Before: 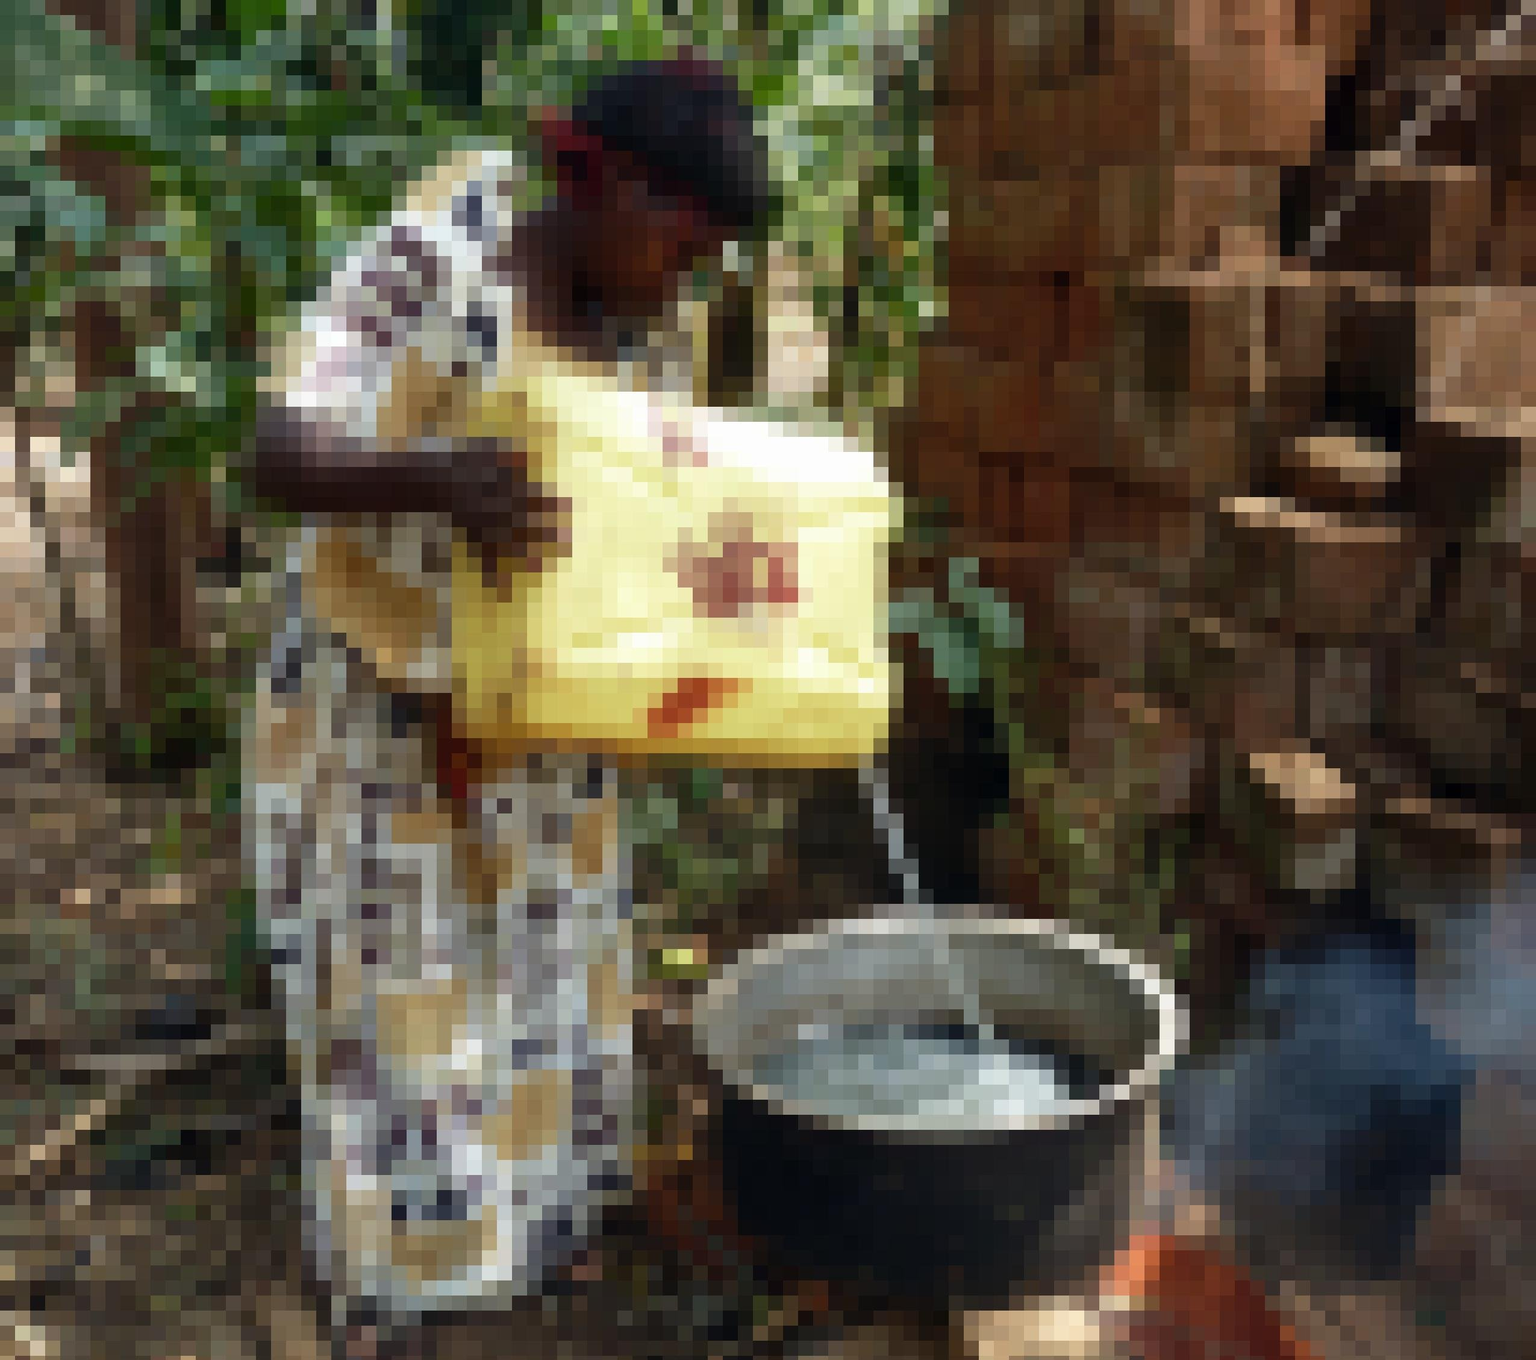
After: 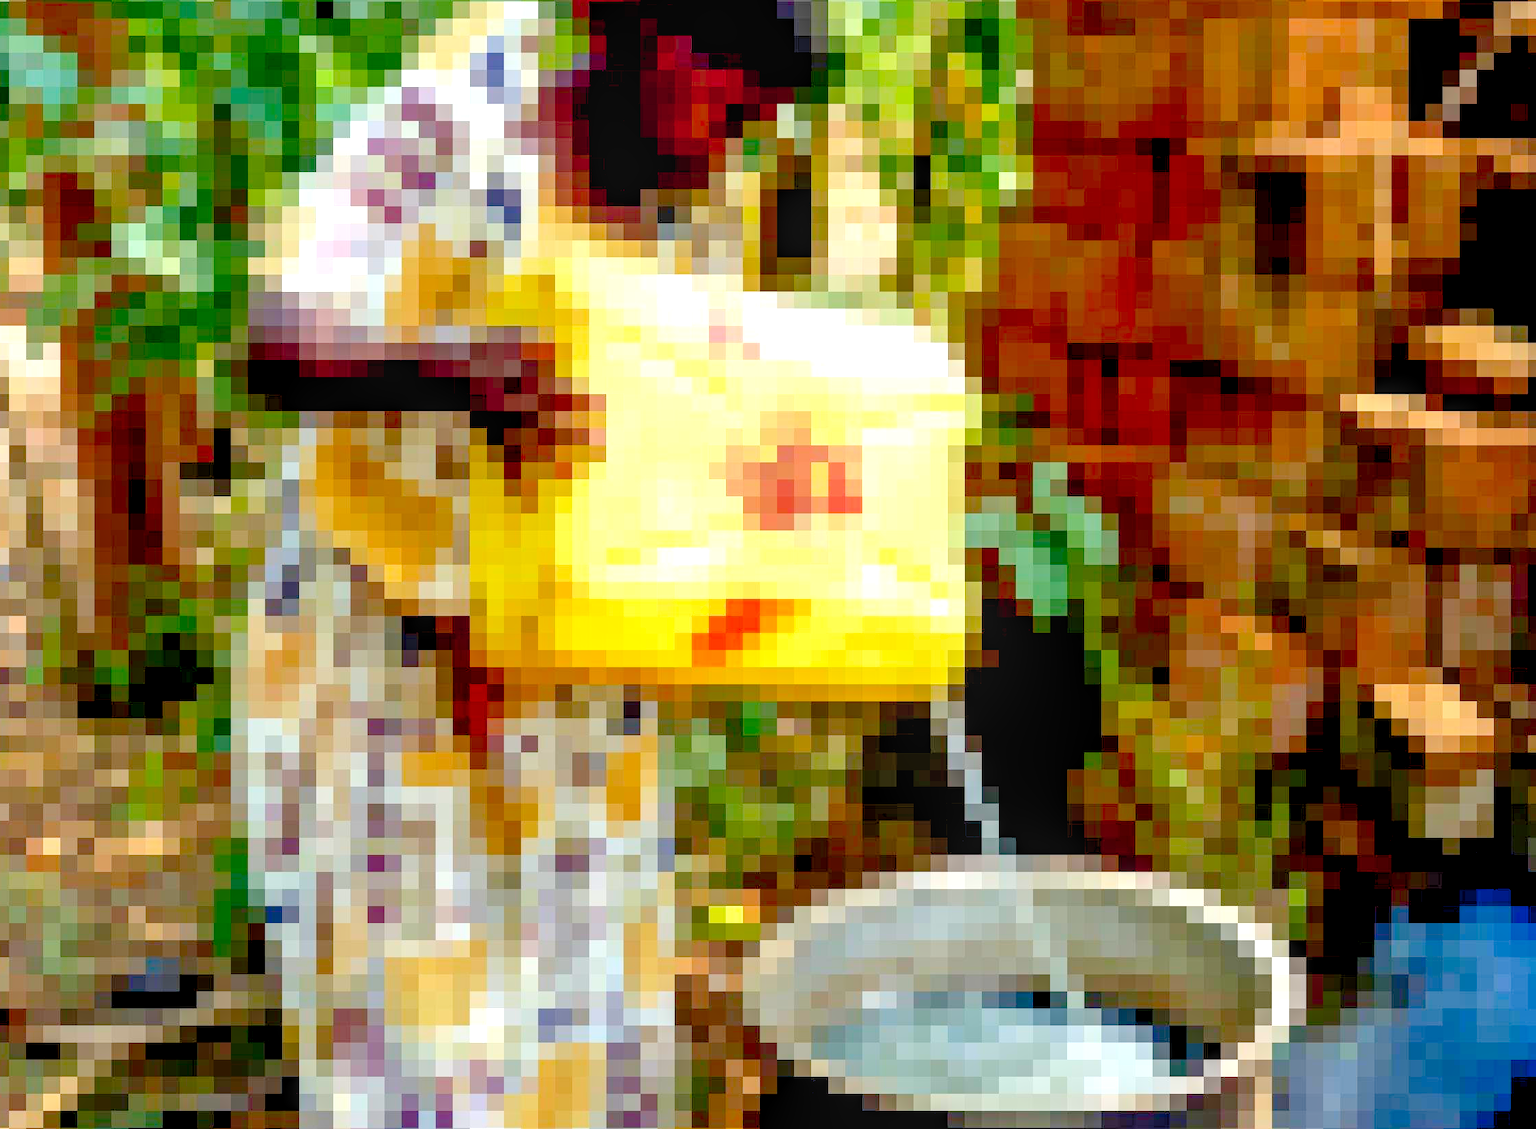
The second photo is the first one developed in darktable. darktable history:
local contrast: on, module defaults
levels: levels [0.008, 0.318, 0.836]
exposure: black level correction 0.01, exposure 0.015 EV, compensate highlight preservation false
crop and rotate: left 2.47%, top 11.028%, right 9.28%, bottom 15.658%
color balance rgb: perceptual saturation grading › global saturation 29.668%, global vibrance 20%
